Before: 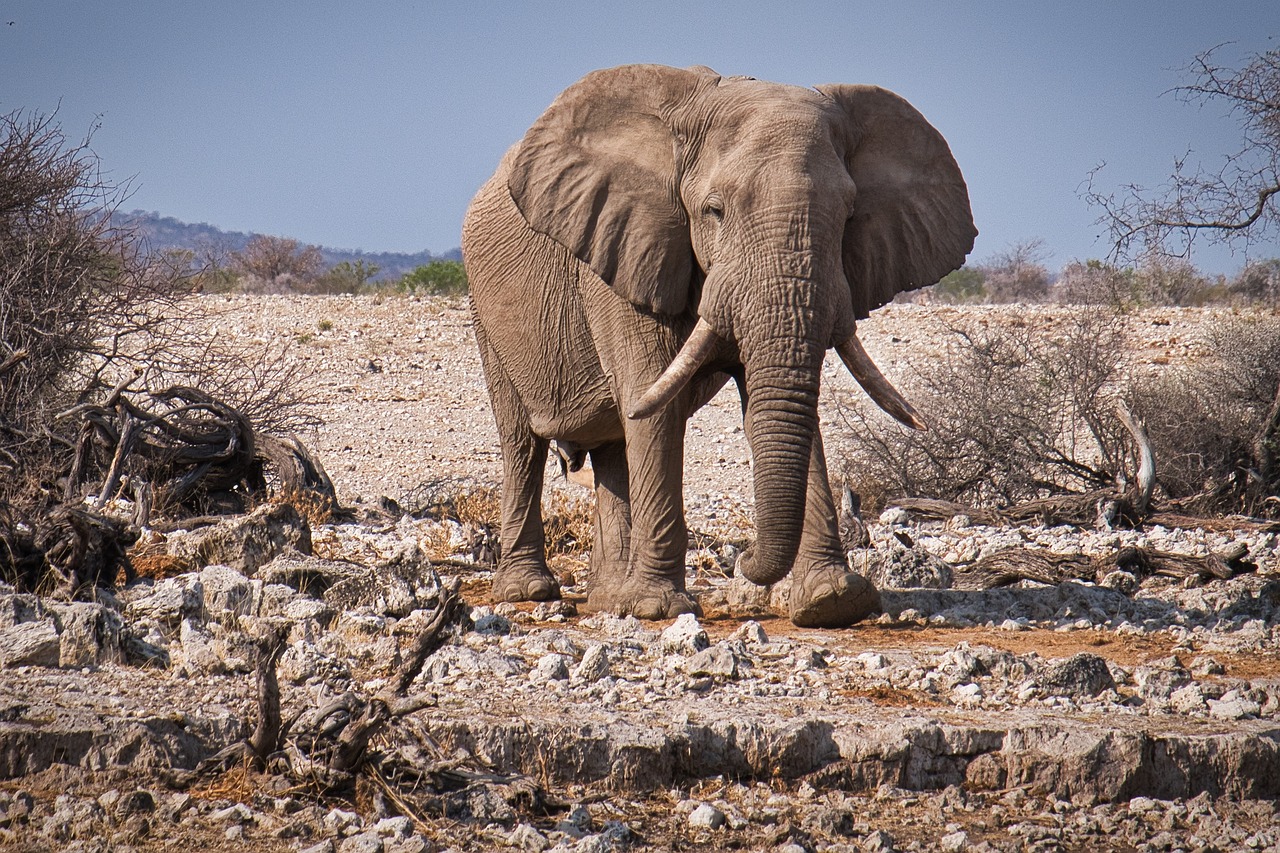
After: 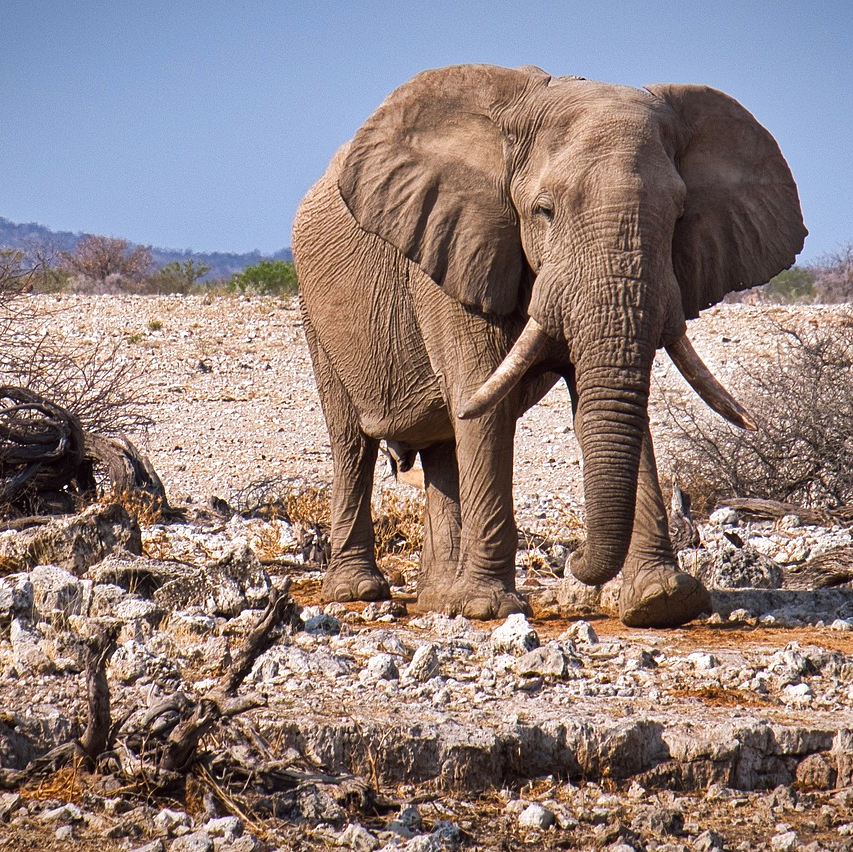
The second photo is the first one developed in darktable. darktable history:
color balance: lift [1, 1.001, 0.999, 1.001], gamma [1, 1.004, 1.007, 0.993], gain [1, 0.991, 0.987, 1.013], contrast 7.5%, contrast fulcrum 10%, output saturation 115%
crop and rotate: left 13.342%, right 19.991%
white balance: red 0.986, blue 1.01
